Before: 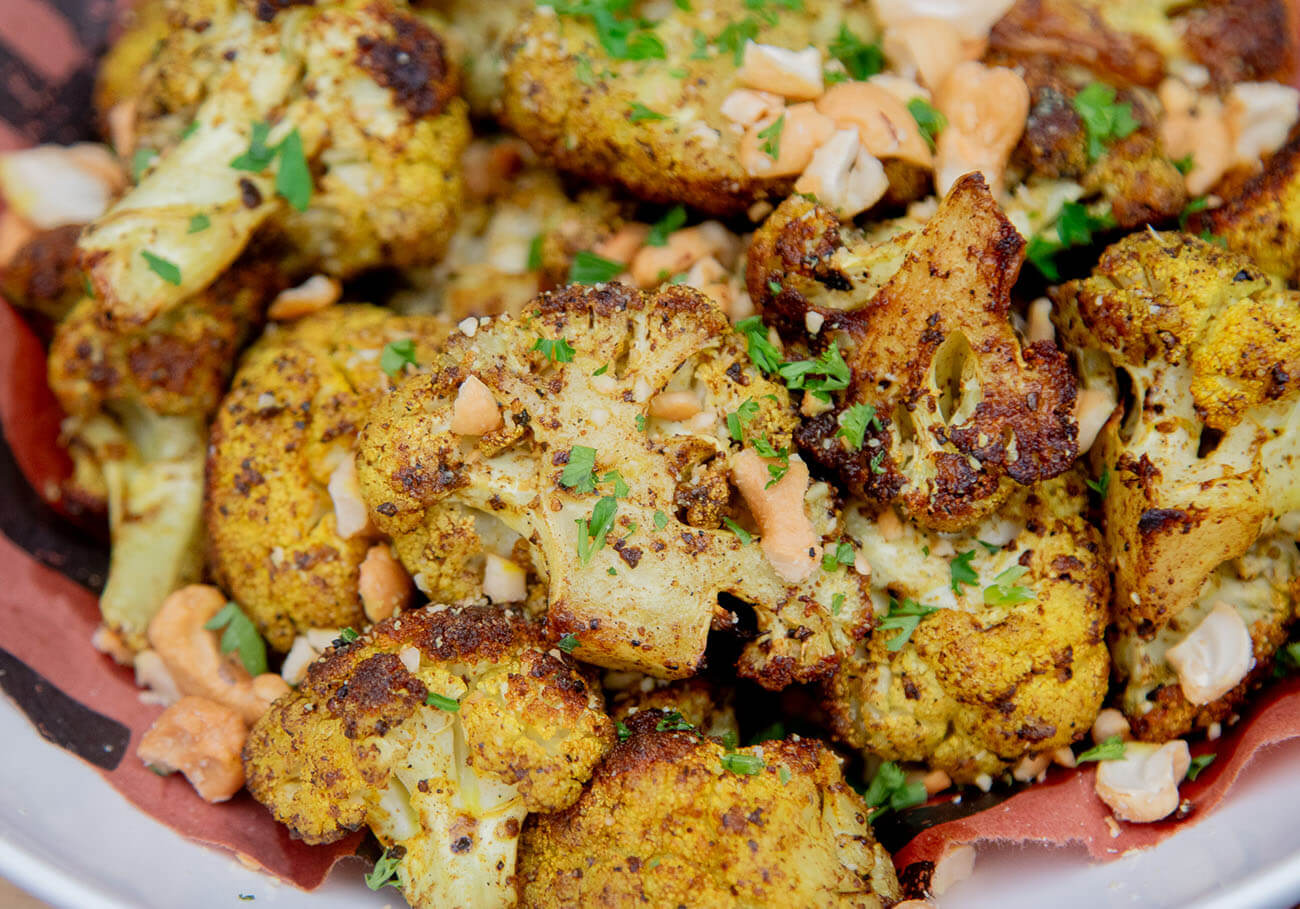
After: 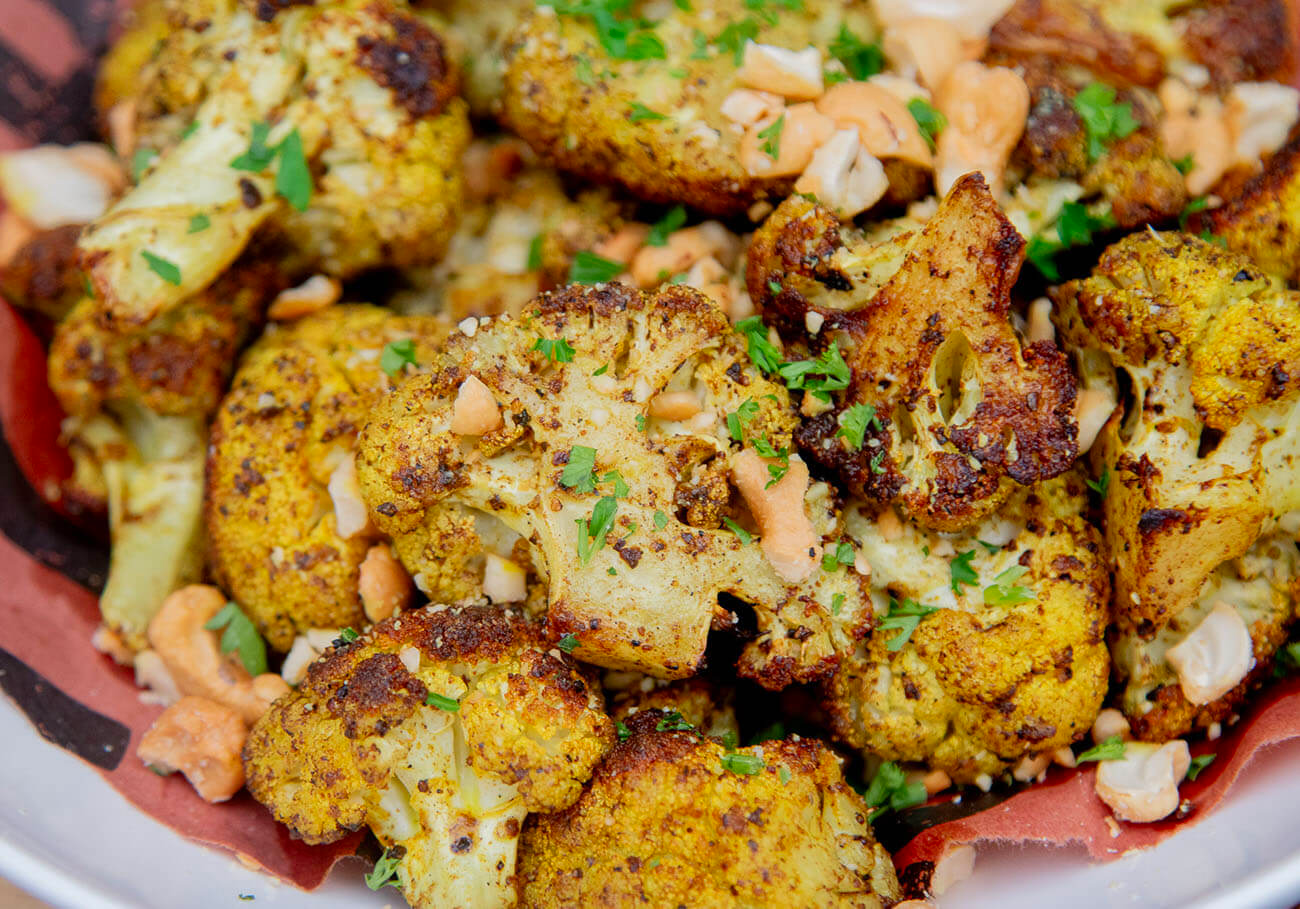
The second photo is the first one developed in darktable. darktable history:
color correction: saturation 1.11
exposure: compensate highlight preservation false
